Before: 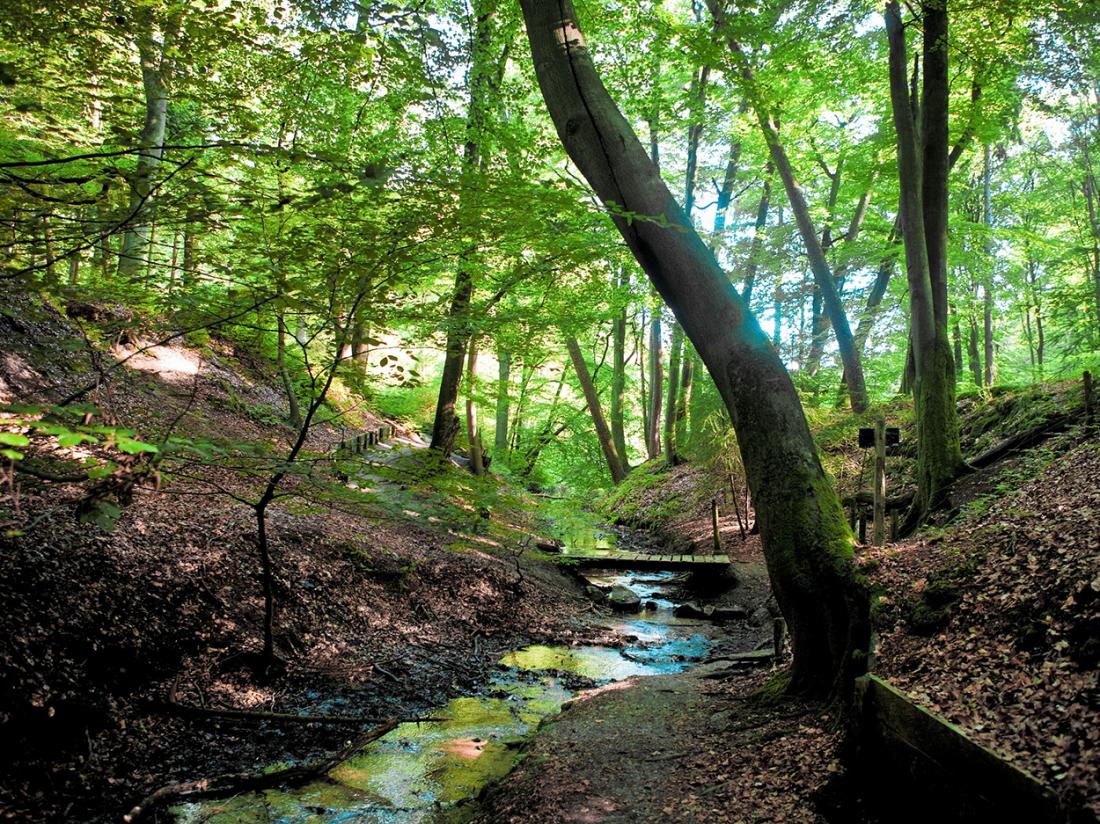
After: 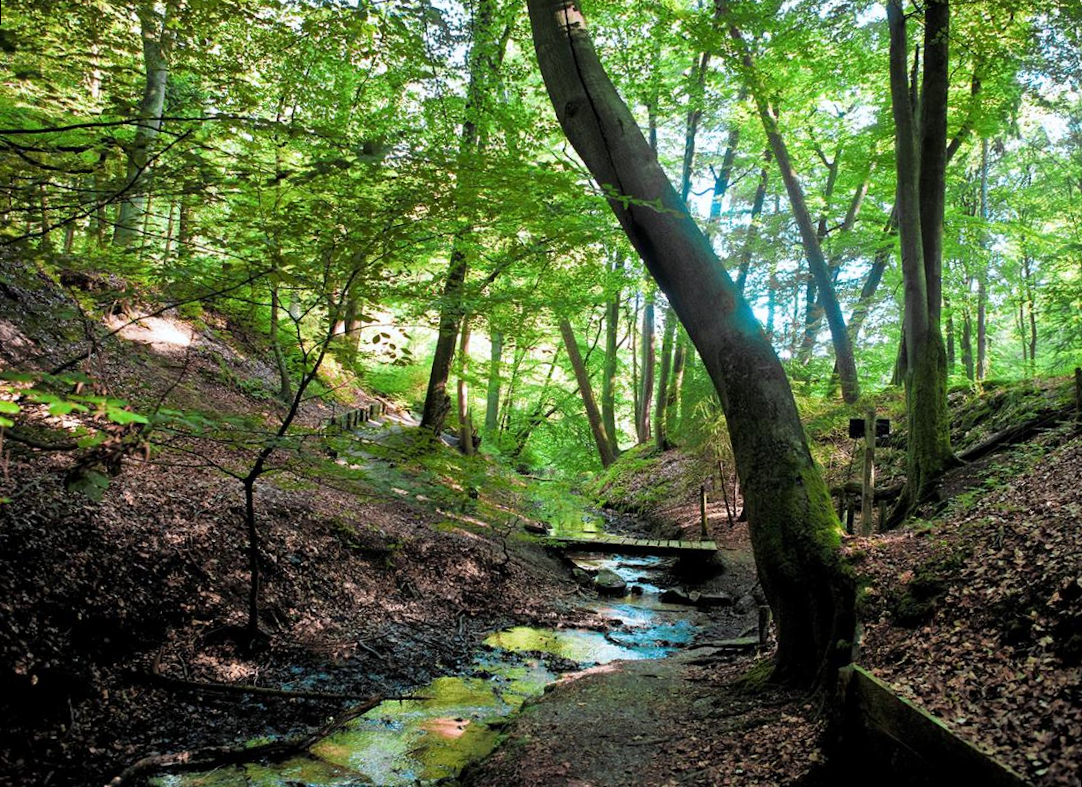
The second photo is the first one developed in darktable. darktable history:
white balance: red 0.988, blue 1.017
rotate and perspective: rotation 1.57°, crop left 0.018, crop right 0.982, crop top 0.039, crop bottom 0.961
